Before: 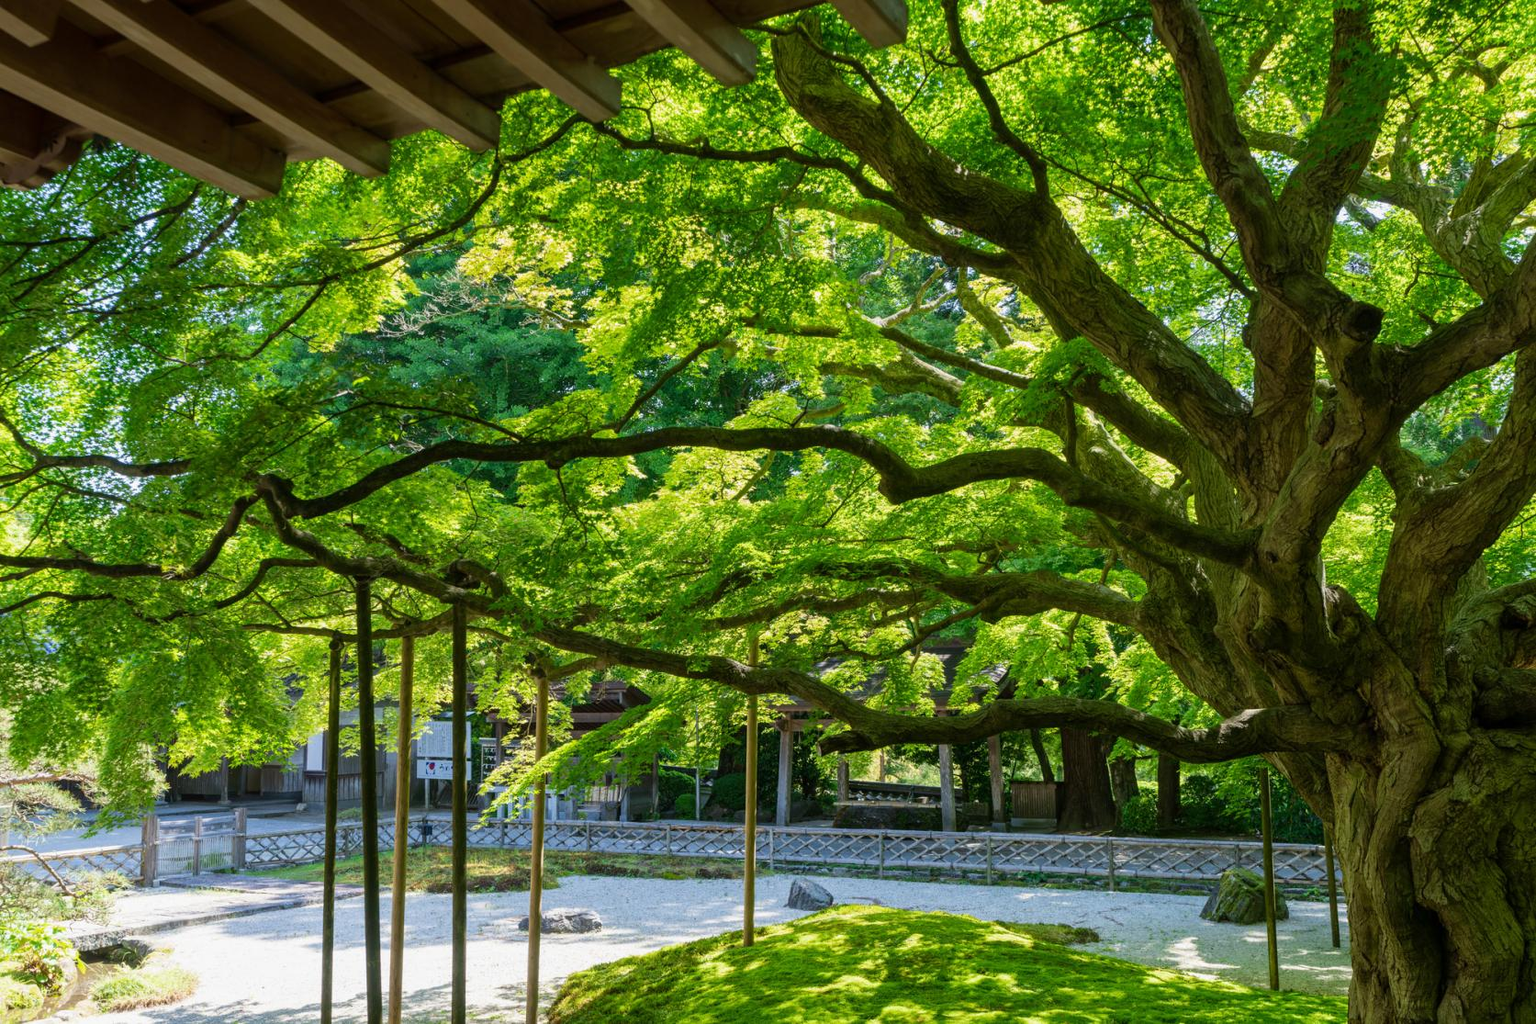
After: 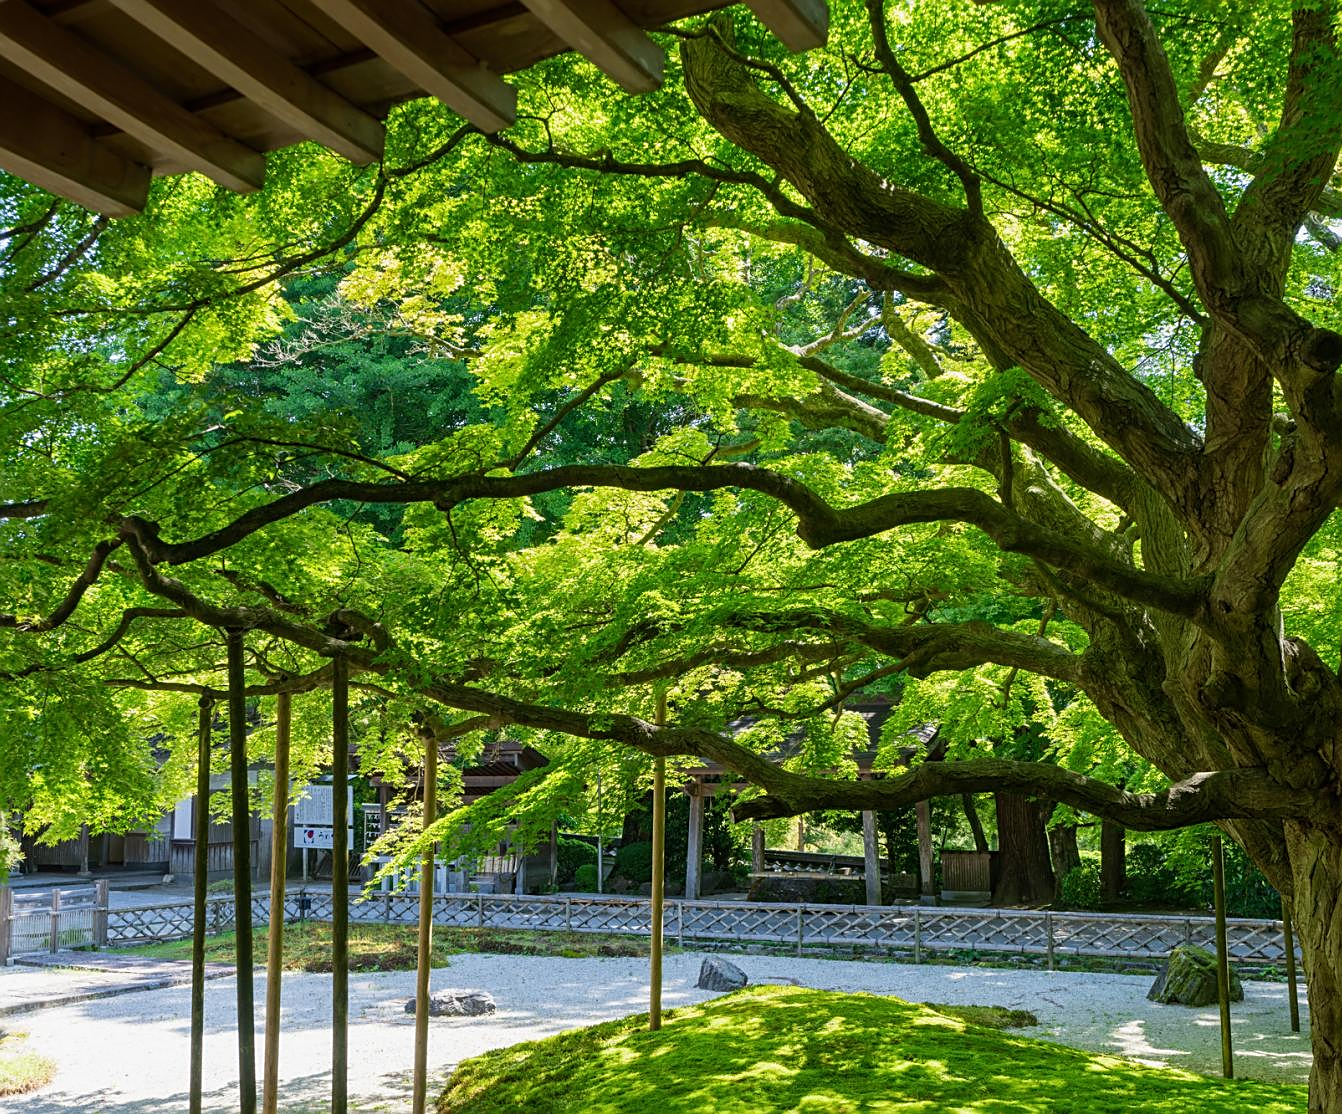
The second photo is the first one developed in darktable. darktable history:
sharpen: on, module defaults
crop and rotate: left 9.612%, right 10.118%
